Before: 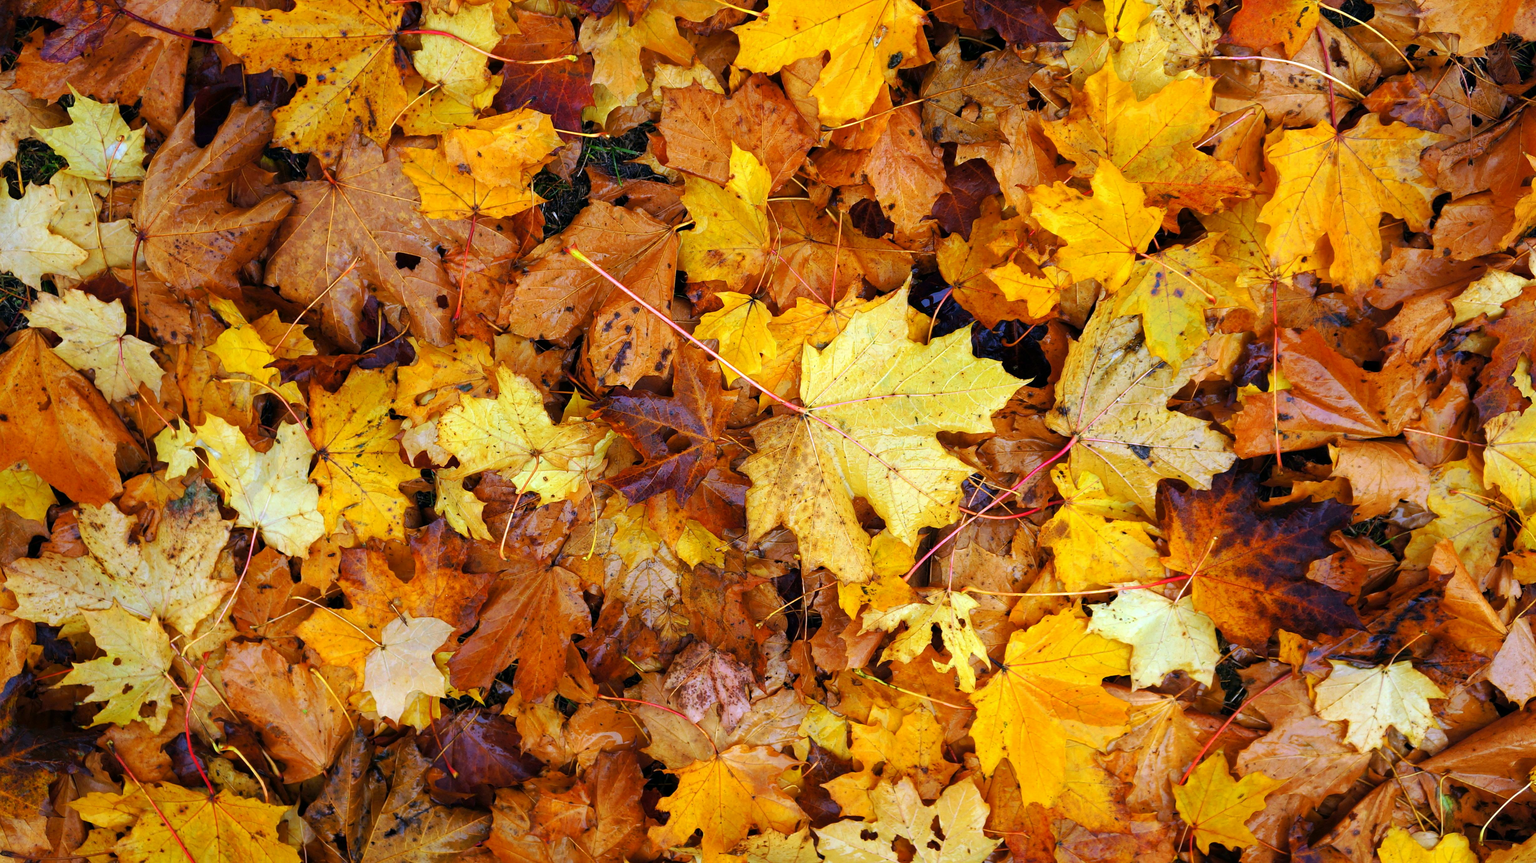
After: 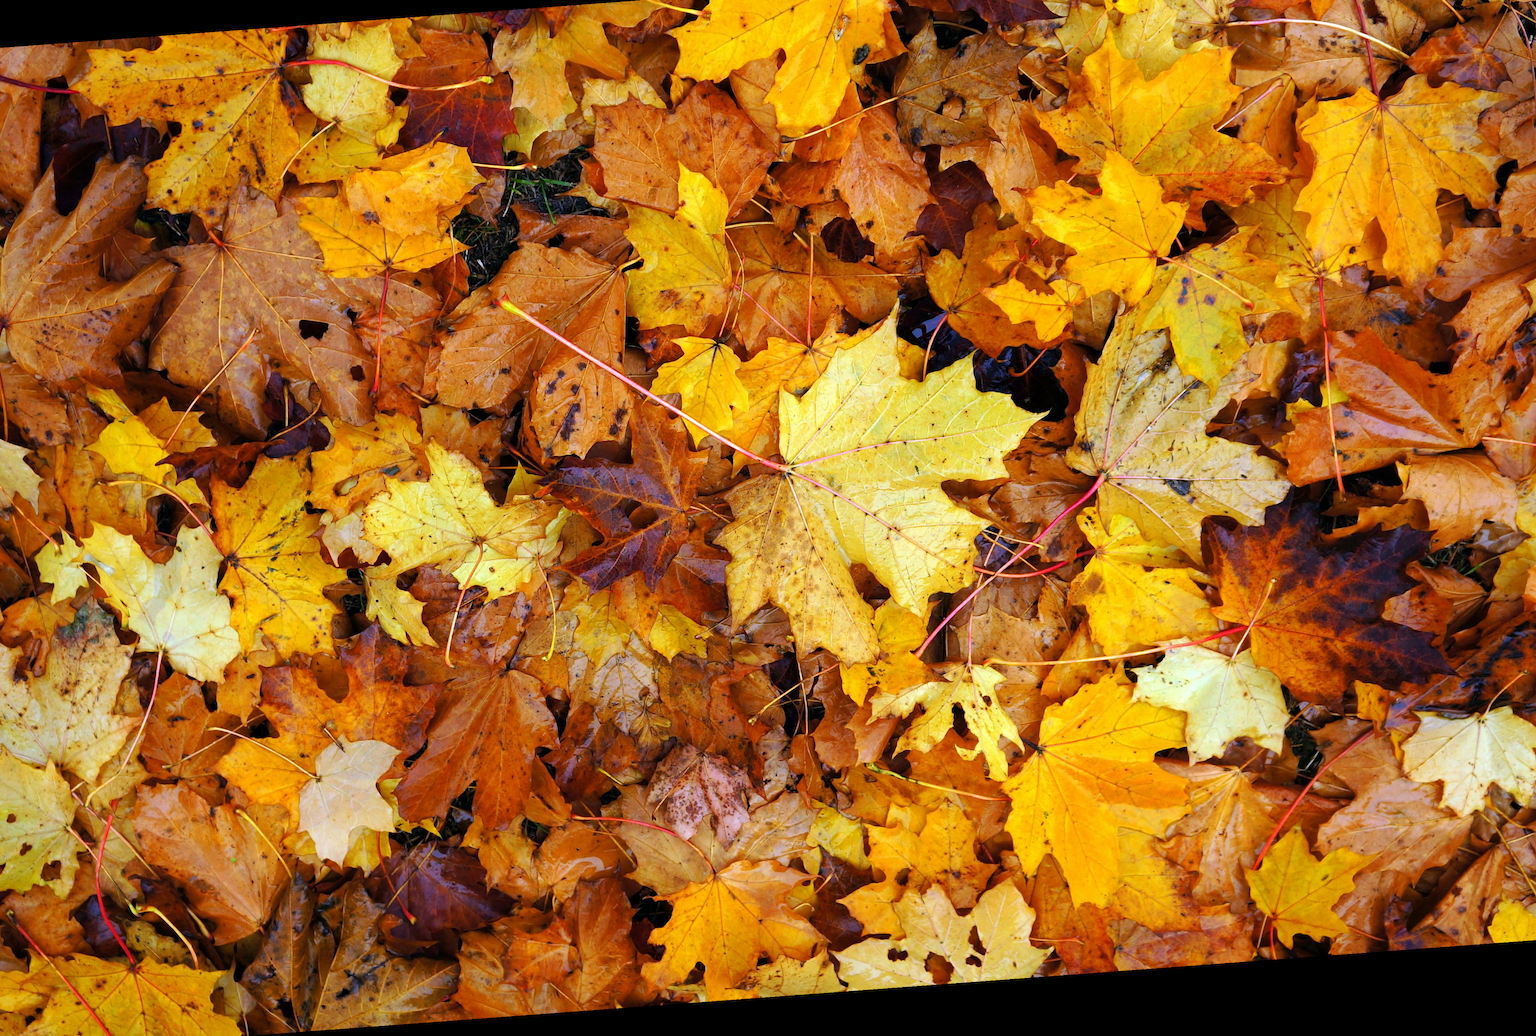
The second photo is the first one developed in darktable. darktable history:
crop: left 9.807%, top 6.259%, right 7.334%, bottom 2.177%
rotate and perspective: rotation -4.25°, automatic cropping off
